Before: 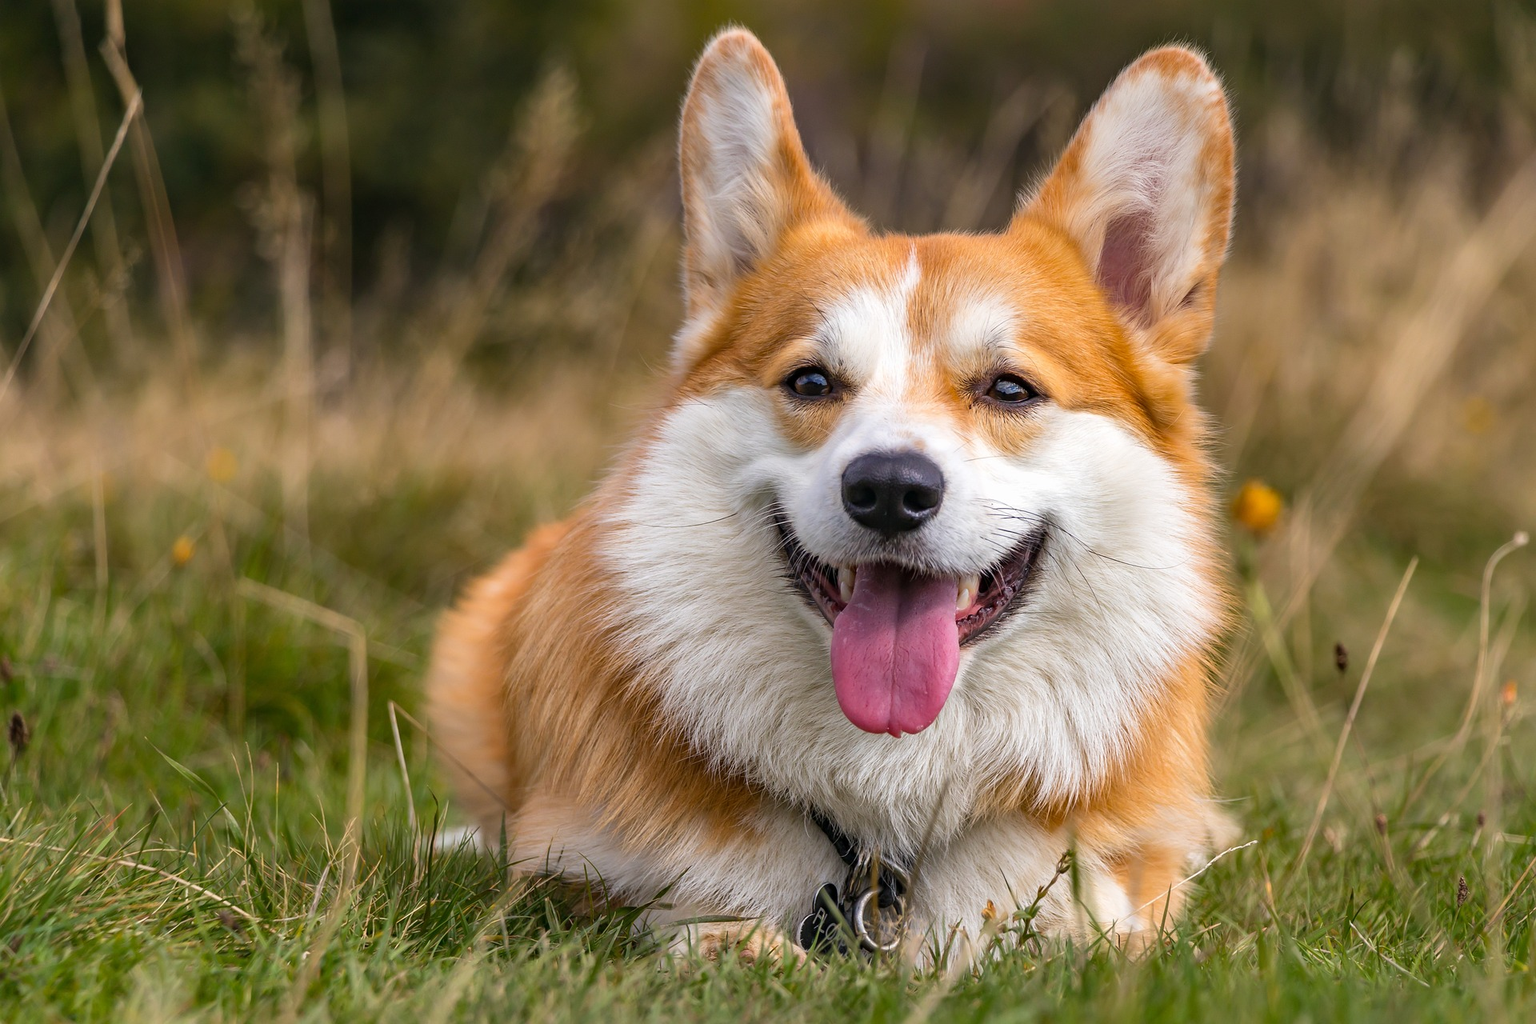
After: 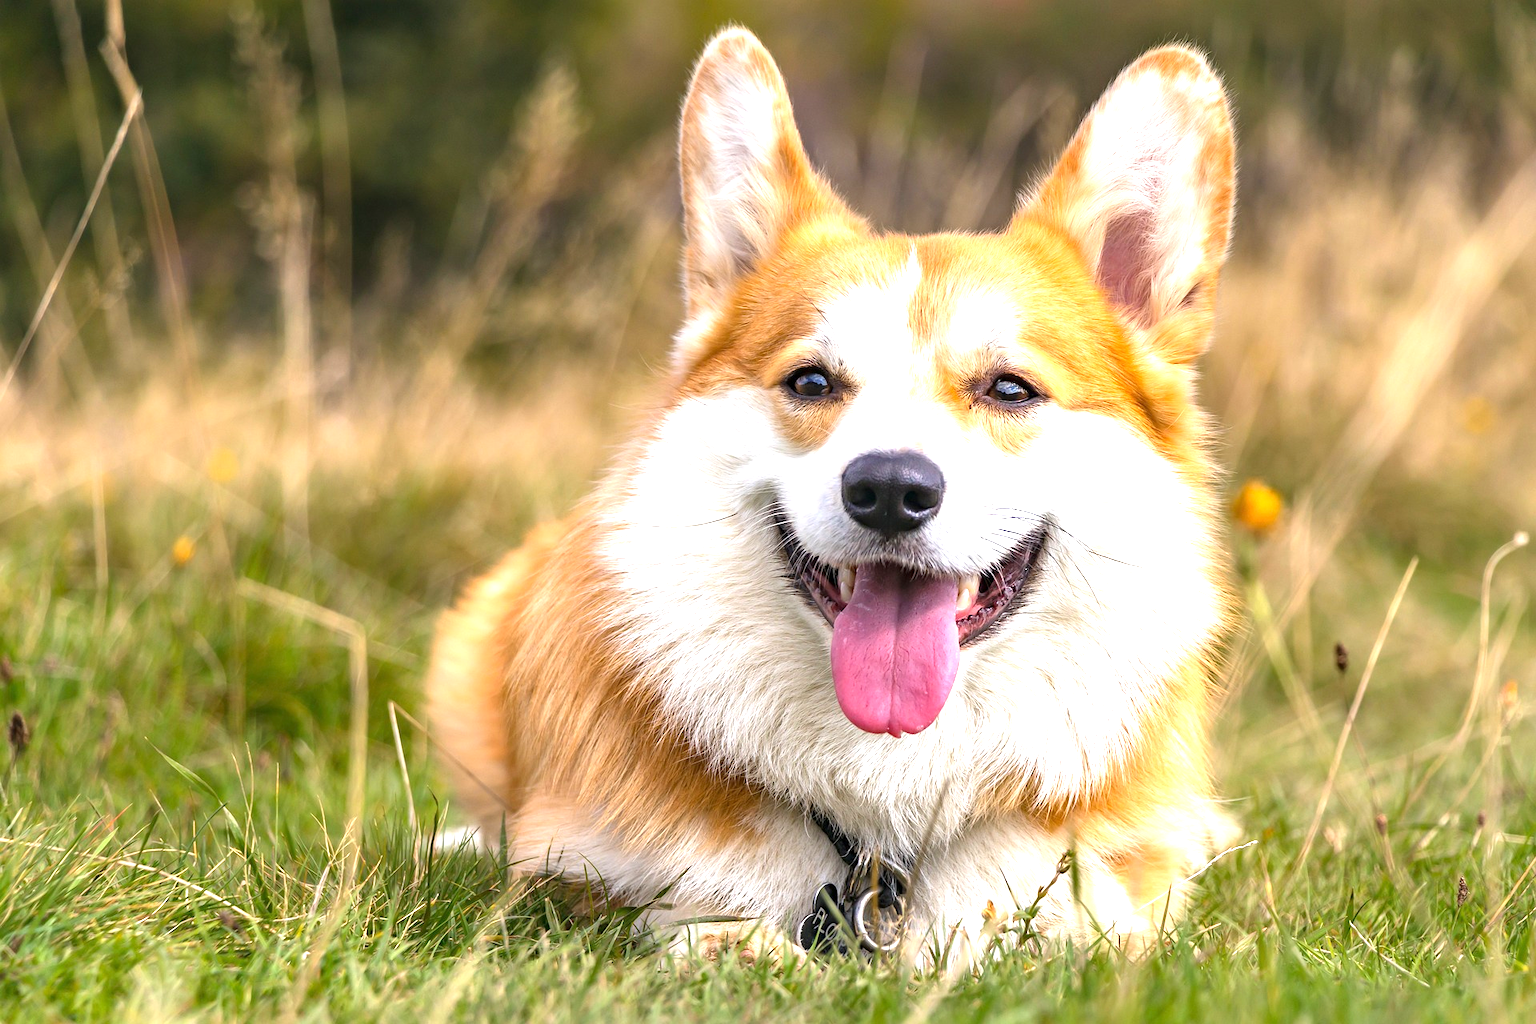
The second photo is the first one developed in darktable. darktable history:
exposure: exposure 1.256 EV, compensate highlight preservation false
